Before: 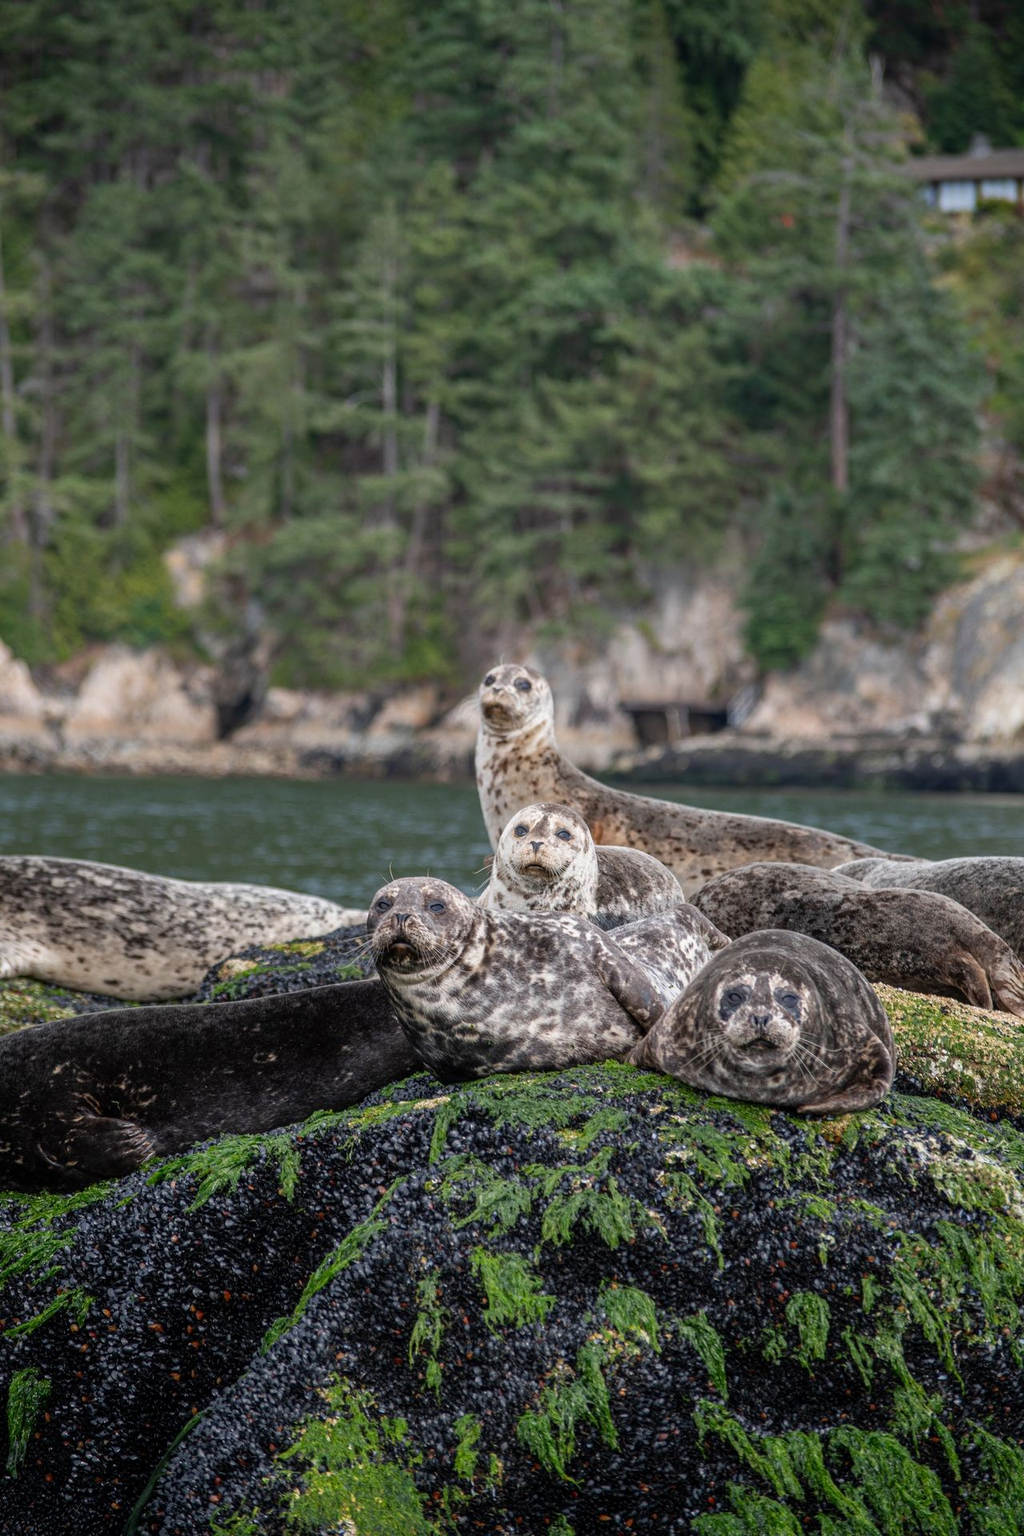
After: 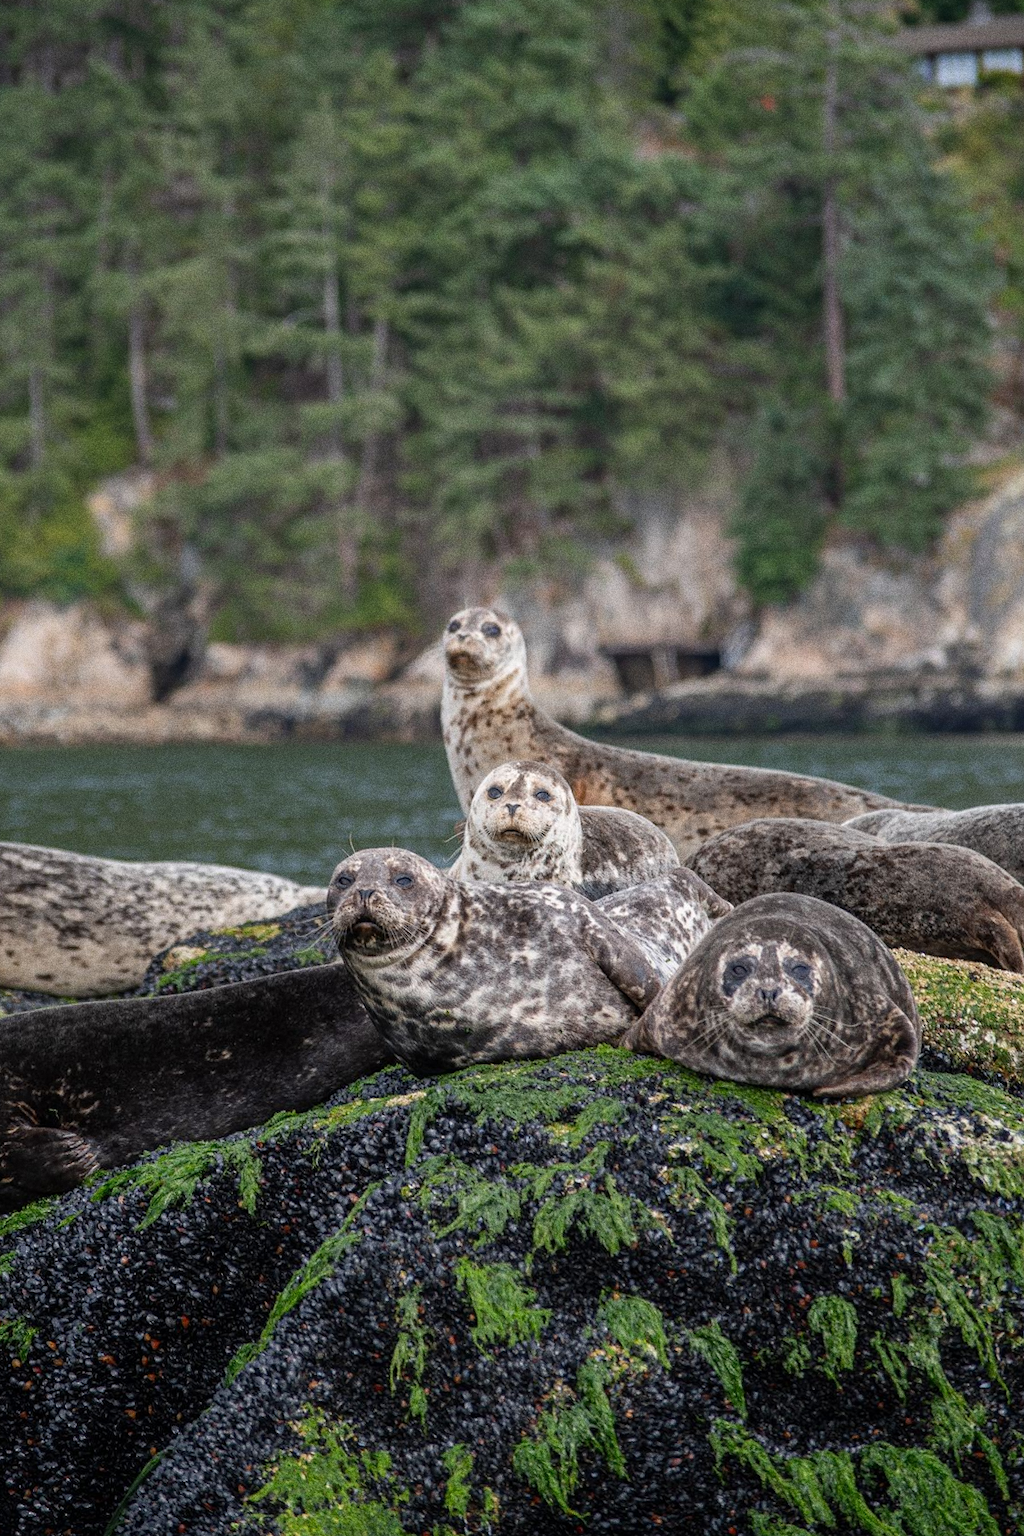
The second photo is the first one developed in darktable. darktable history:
crop and rotate: angle 1.96°, left 5.673%, top 5.673%
tone equalizer: on, module defaults
grain: coarseness 0.09 ISO, strength 40%
